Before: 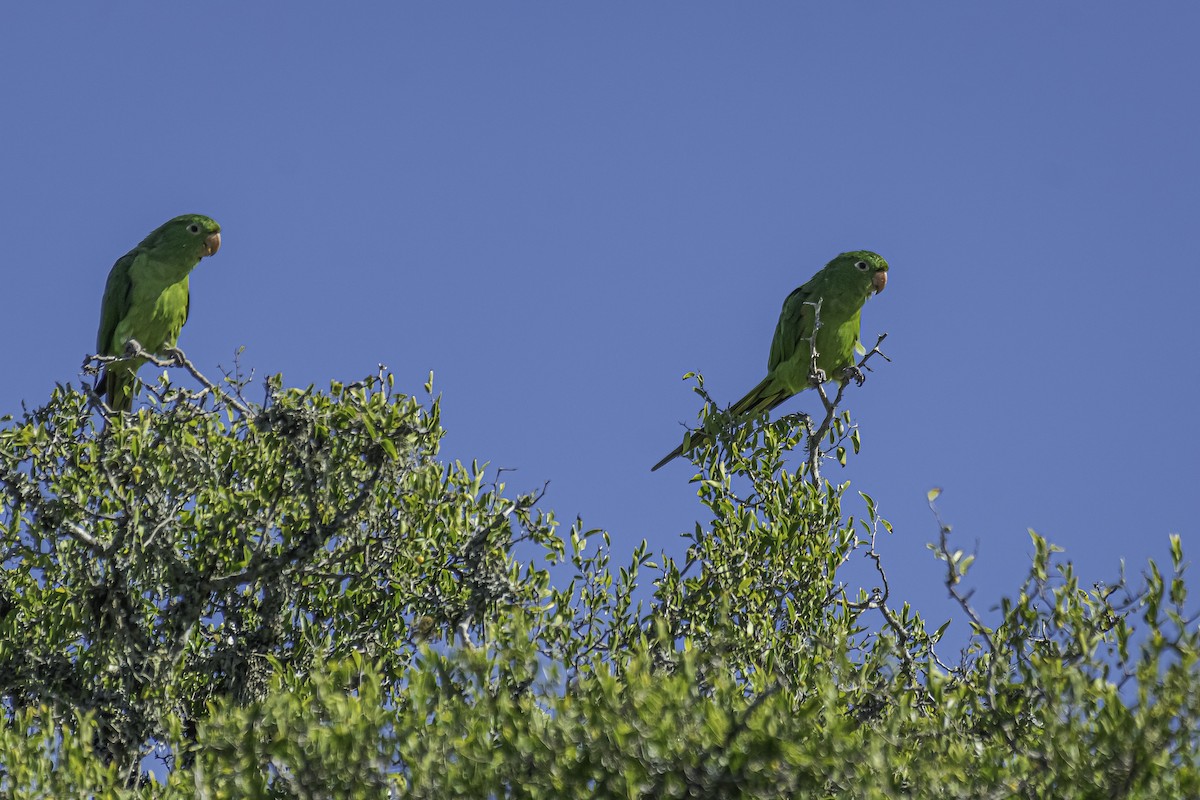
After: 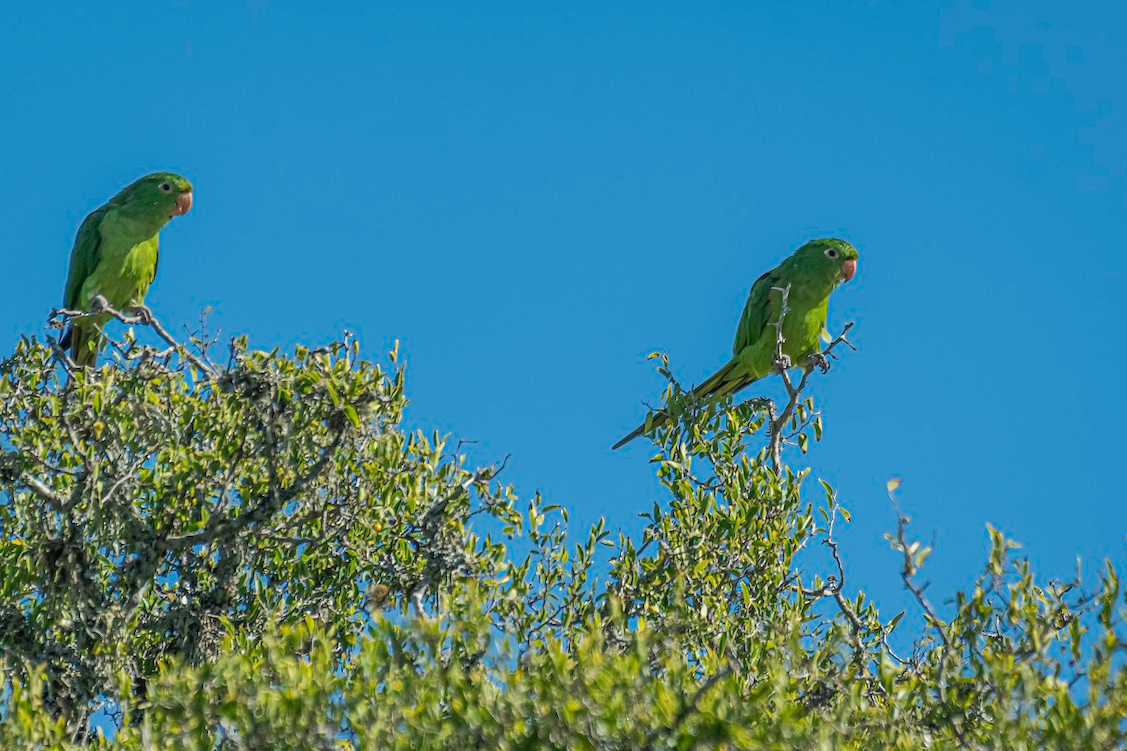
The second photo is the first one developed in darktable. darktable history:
crop and rotate: angle -2.51°
